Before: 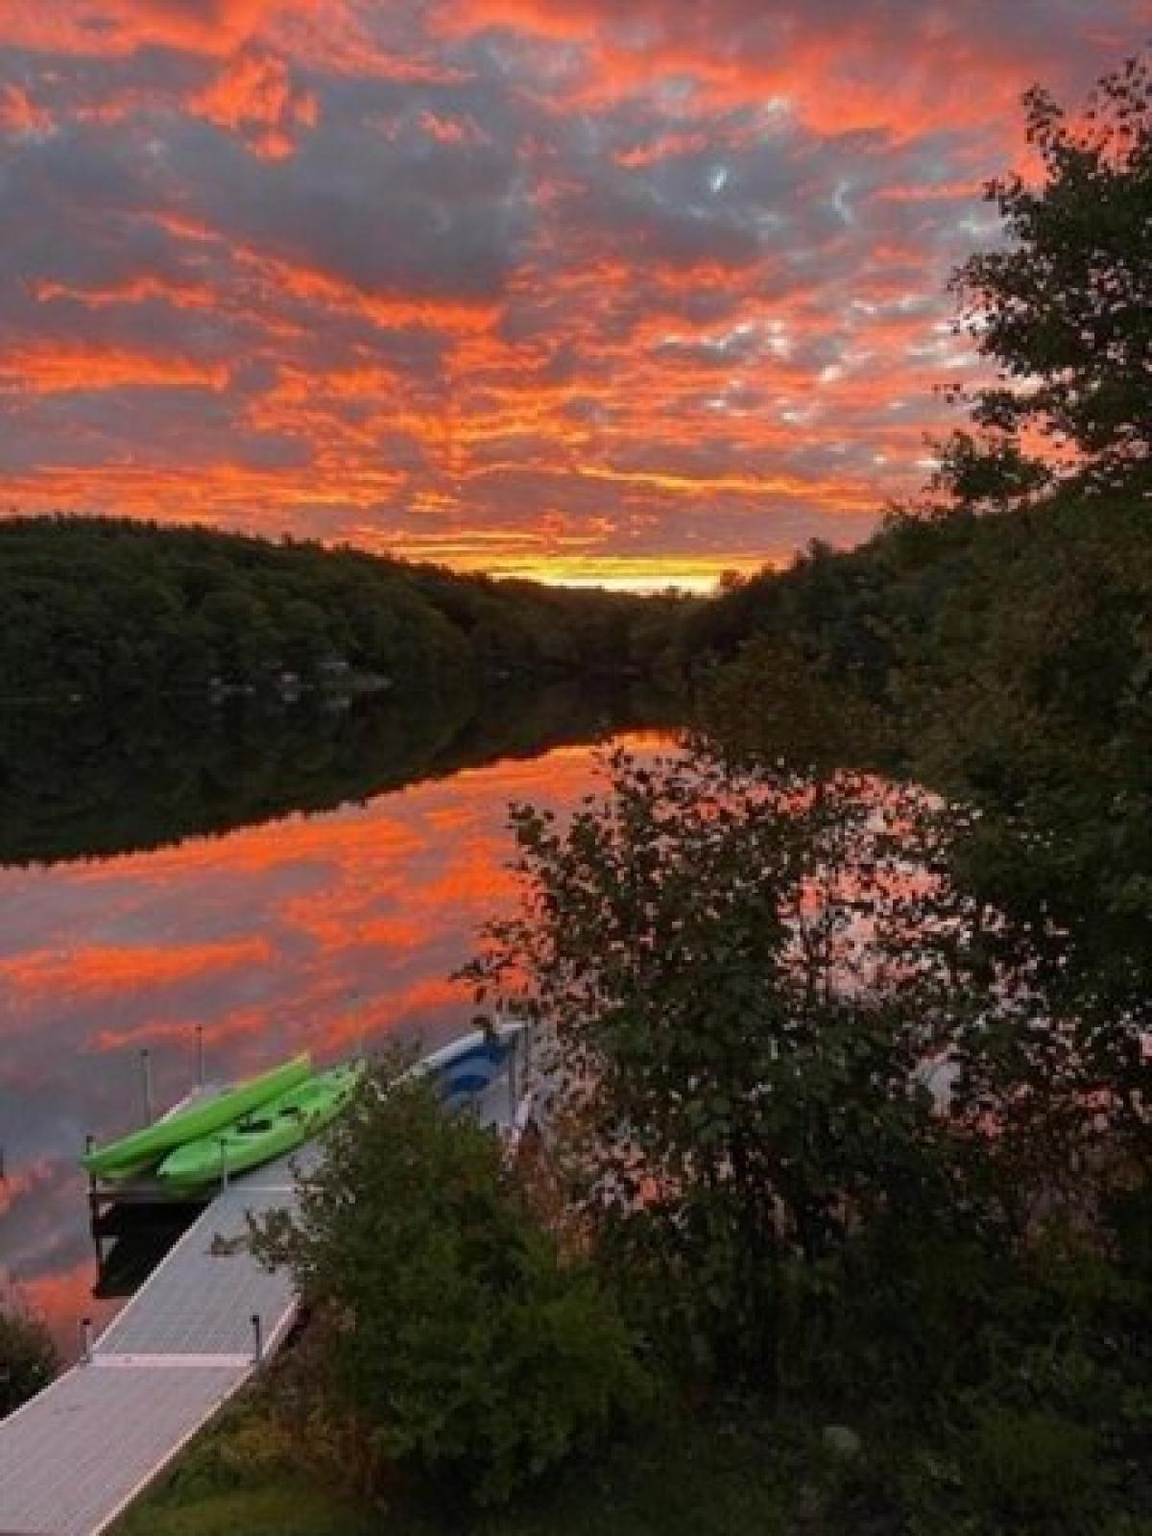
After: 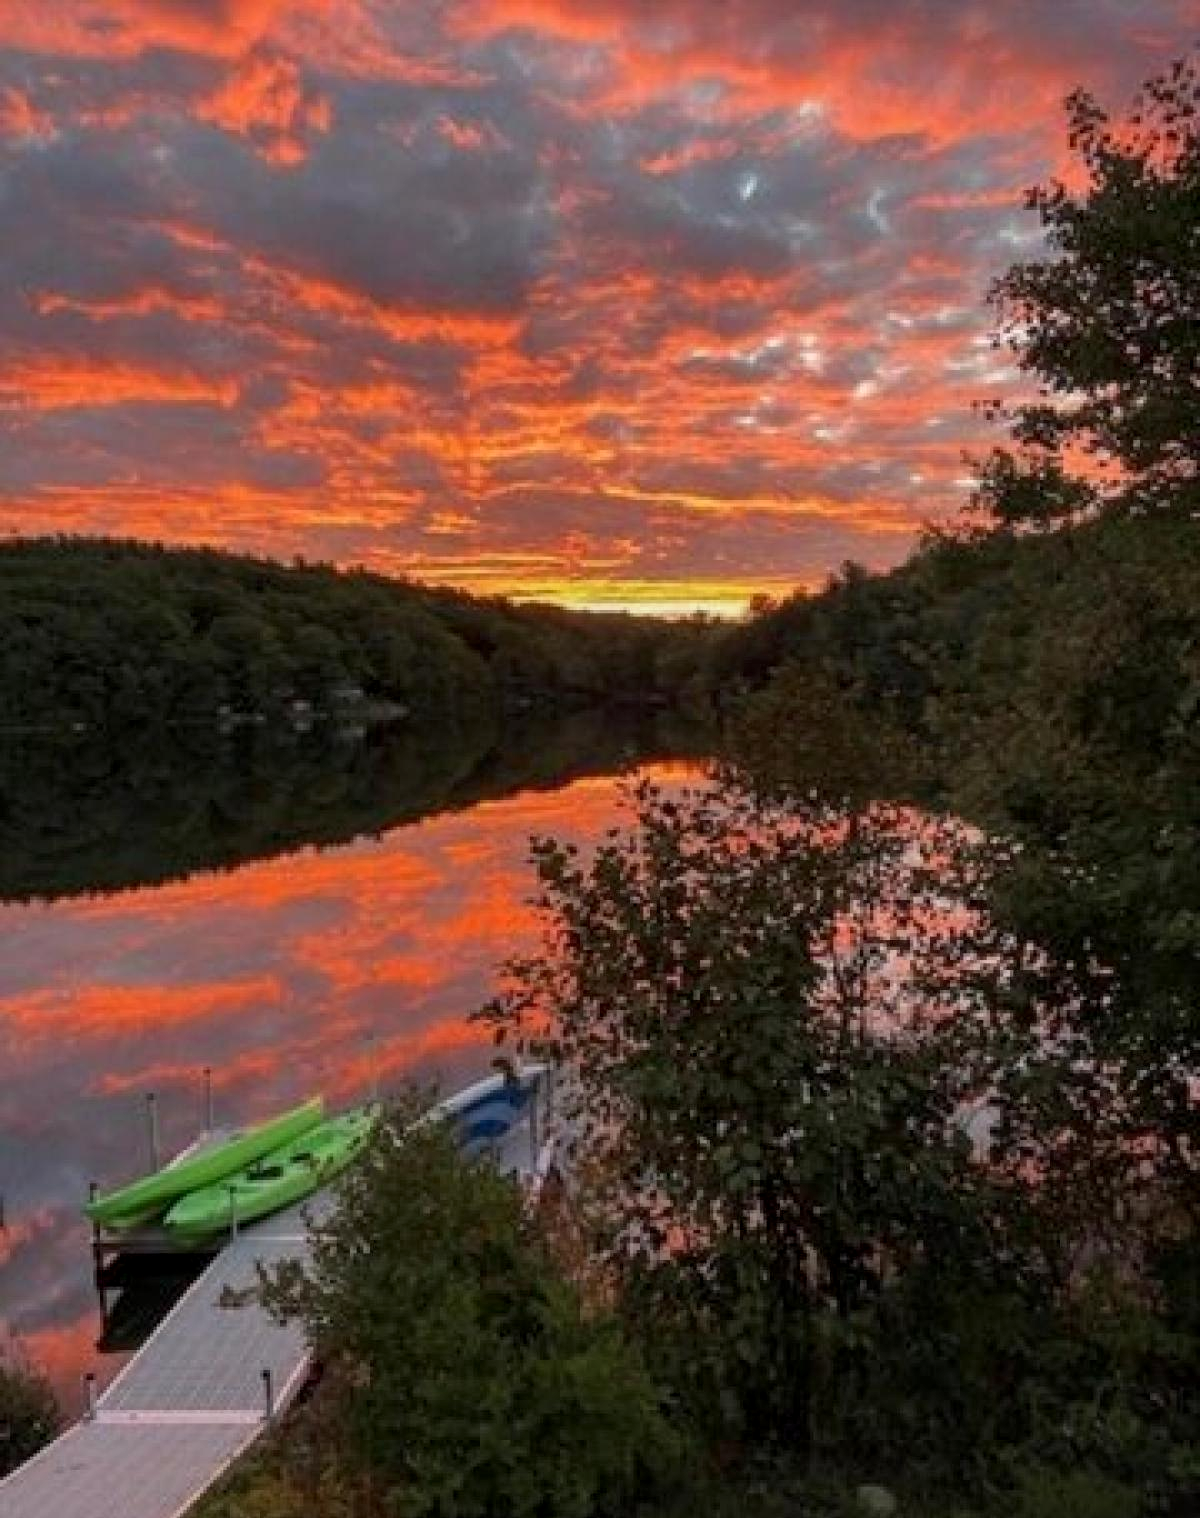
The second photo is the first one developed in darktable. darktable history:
shadows and highlights: shadows 25, white point adjustment -3, highlights -30
local contrast: on, module defaults
crop and rotate: top 0%, bottom 5.097%
